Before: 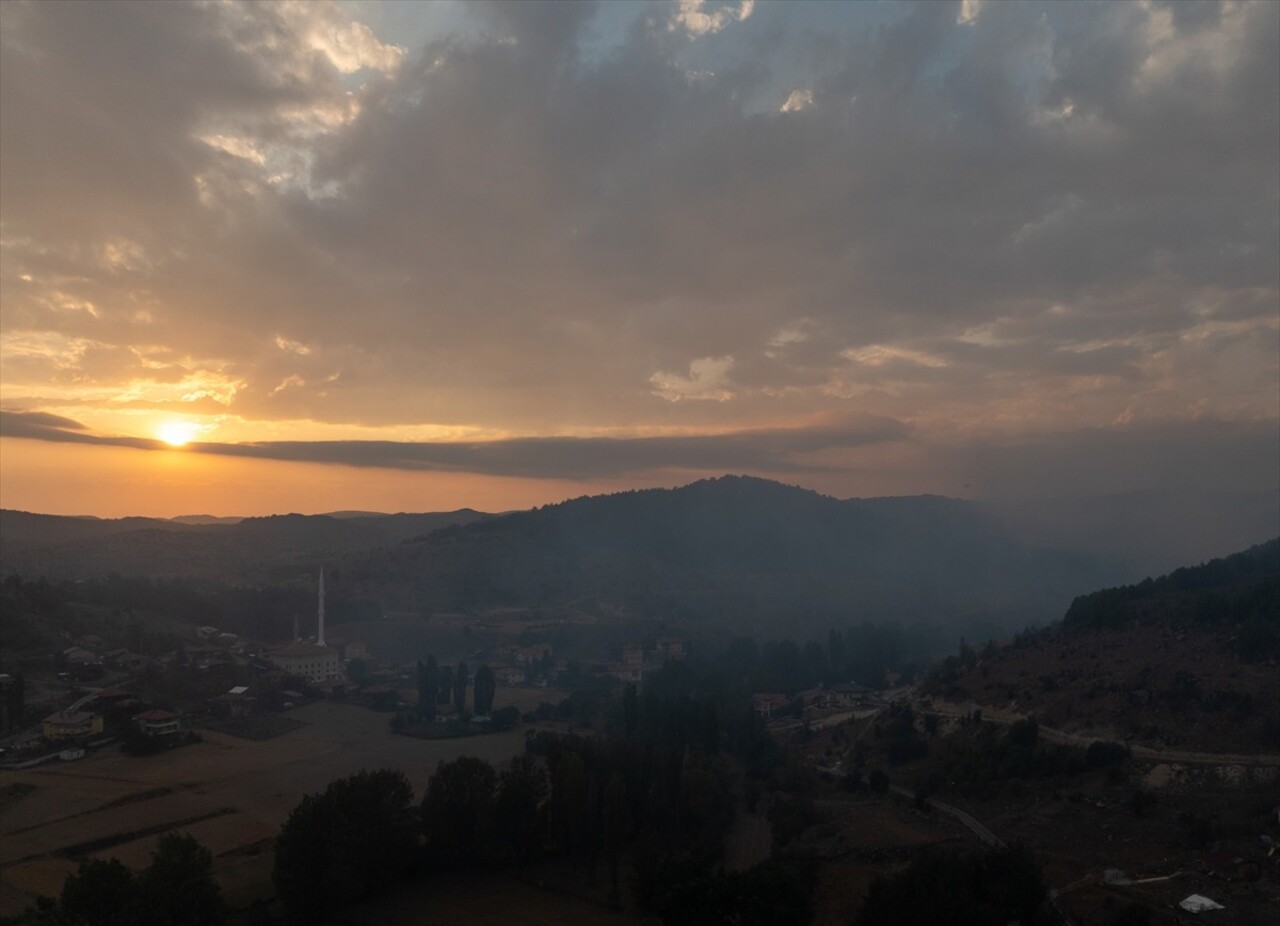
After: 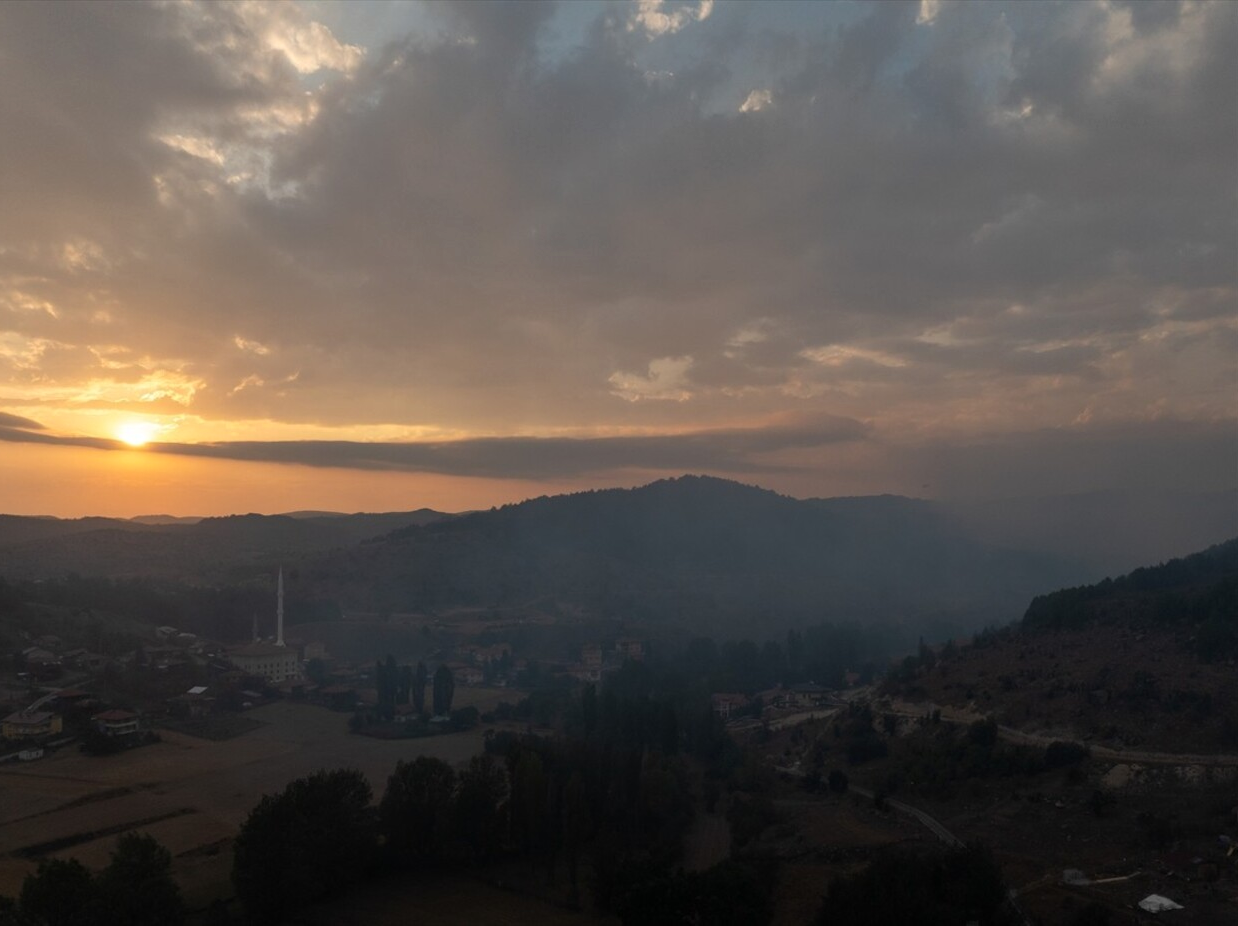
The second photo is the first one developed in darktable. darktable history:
tone equalizer: on, module defaults
crop and rotate: left 3.238%
local contrast: mode bilateral grid, contrast 15, coarseness 36, detail 105%, midtone range 0.2
